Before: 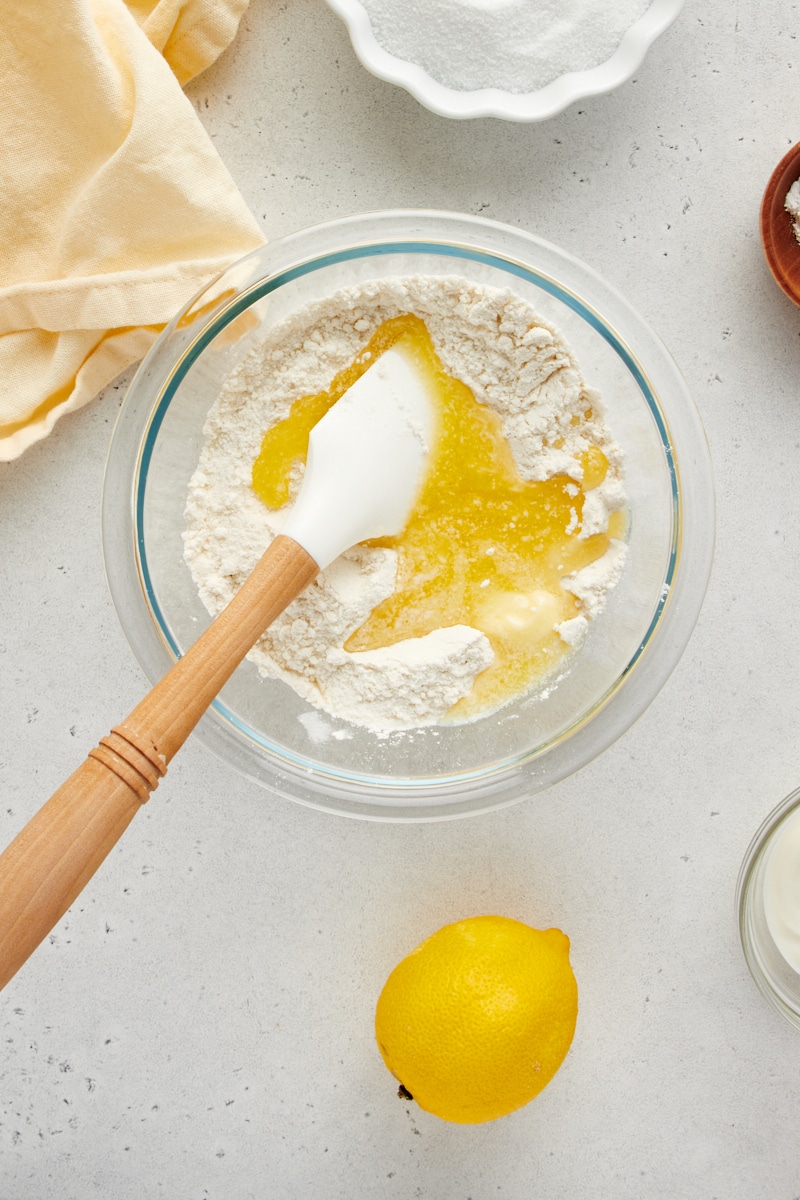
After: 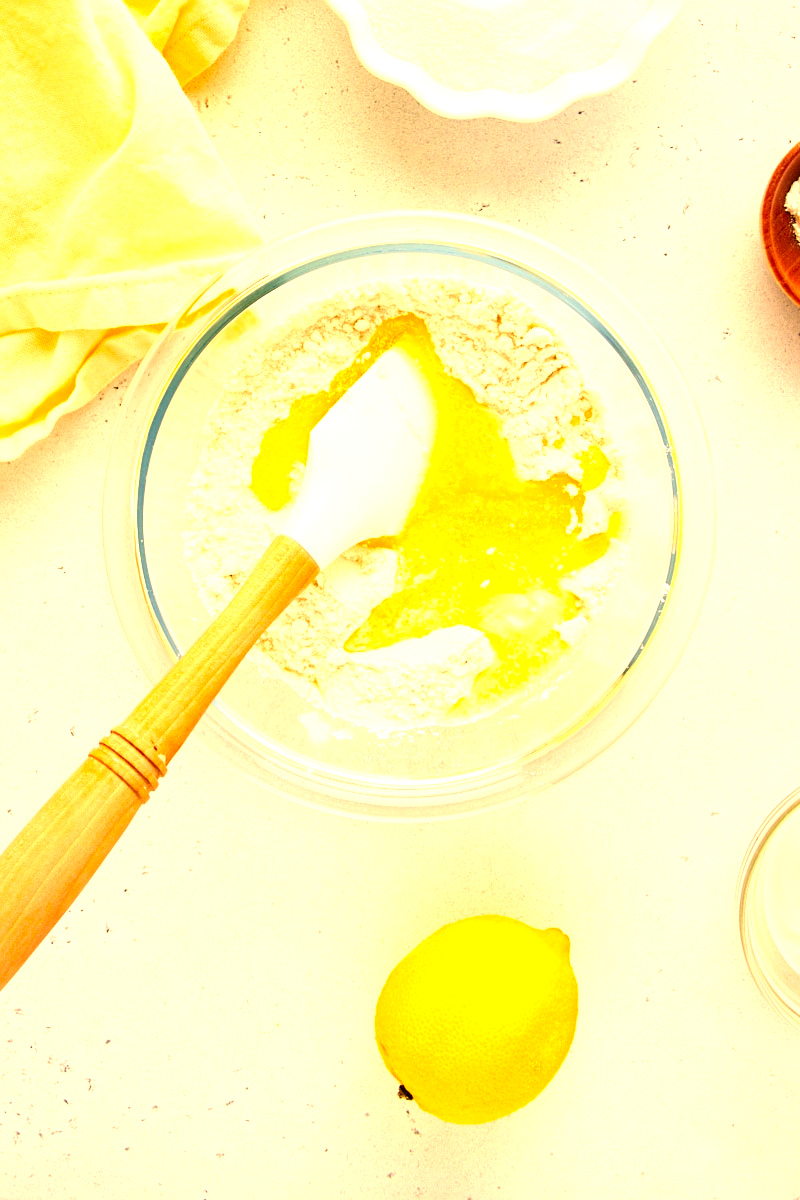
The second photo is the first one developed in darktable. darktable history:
contrast brightness saturation: contrast 0.082, saturation 0.197
exposure: black level correction 0, exposure 1.199 EV, compensate highlight preservation false
color correction: highlights a* 14.9, highlights b* 32.19
sharpen: amount 0.218
